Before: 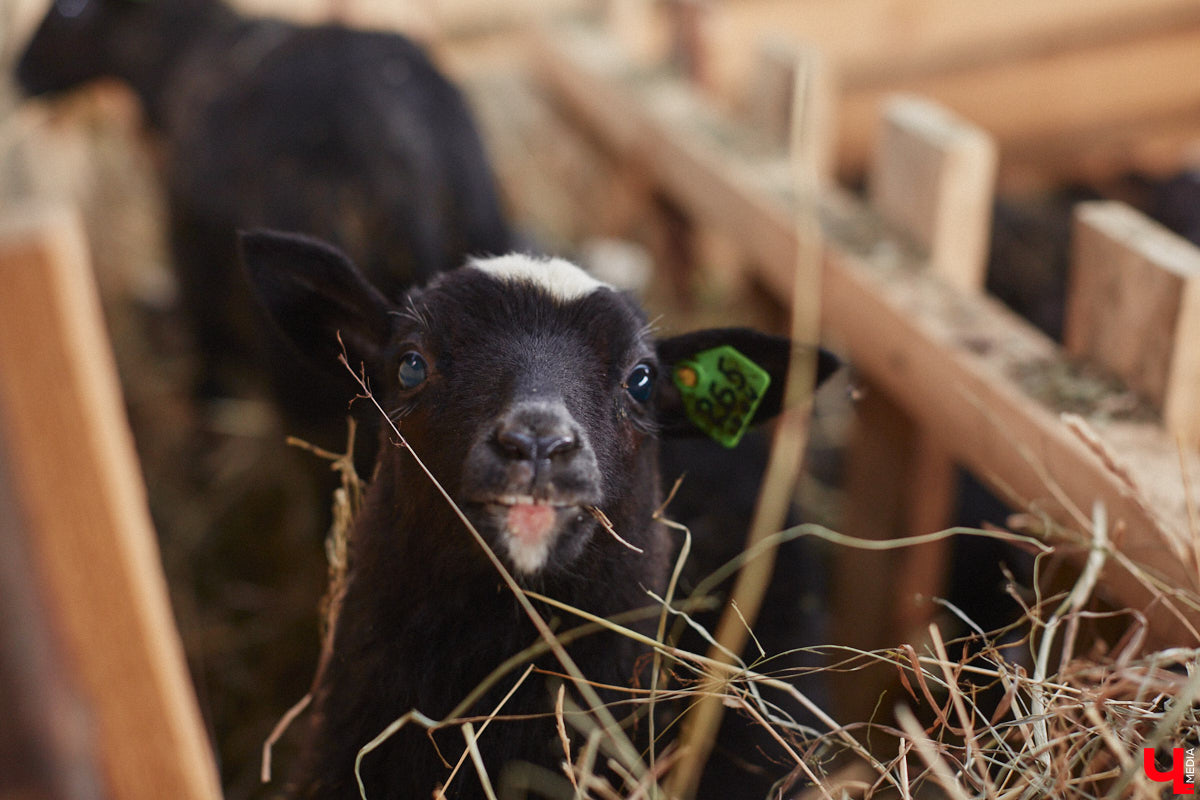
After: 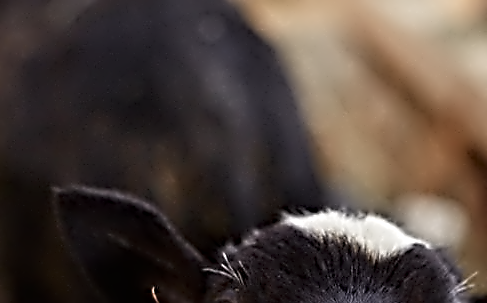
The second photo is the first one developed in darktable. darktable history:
crop: left 15.452%, top 5.459%, right 43.956%, bottom 56.62%
contrast equalizer: octaves 7, y [[0.5, 0.542, 0.583, 0.625, 0.667, 0.708], [0.5 ×6], [0.5 ×6], [0, 0.033, 0.067, 0.1, 0.133, 0.167], [0, 0.05, 0.1, 0.15, 0.2, 0.25]]
sharpen: radius 3.69, amount 0.928
